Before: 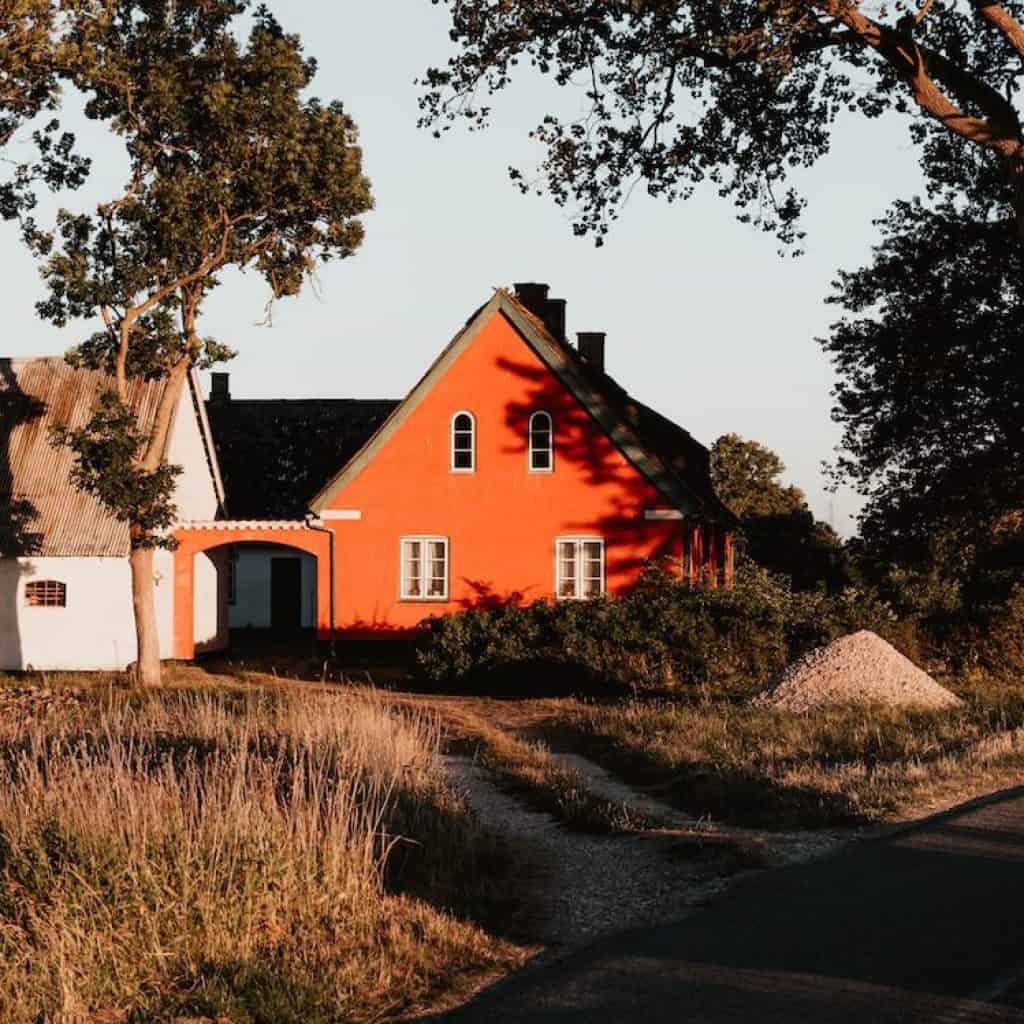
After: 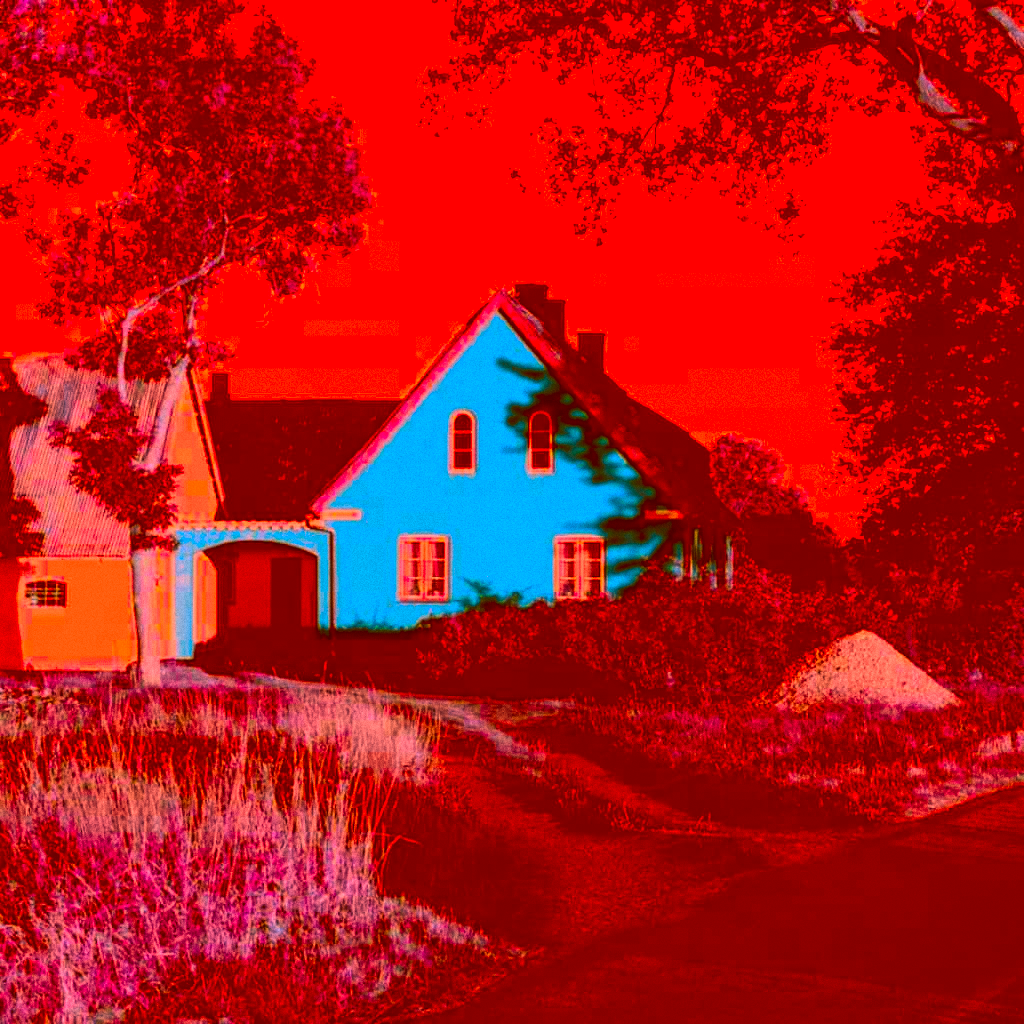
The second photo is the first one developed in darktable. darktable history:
grain: on, module defaults
color correction: highlights a* -39.68, highlights b* -40, shadows a* -40, shadows b* -40, saturation -3
